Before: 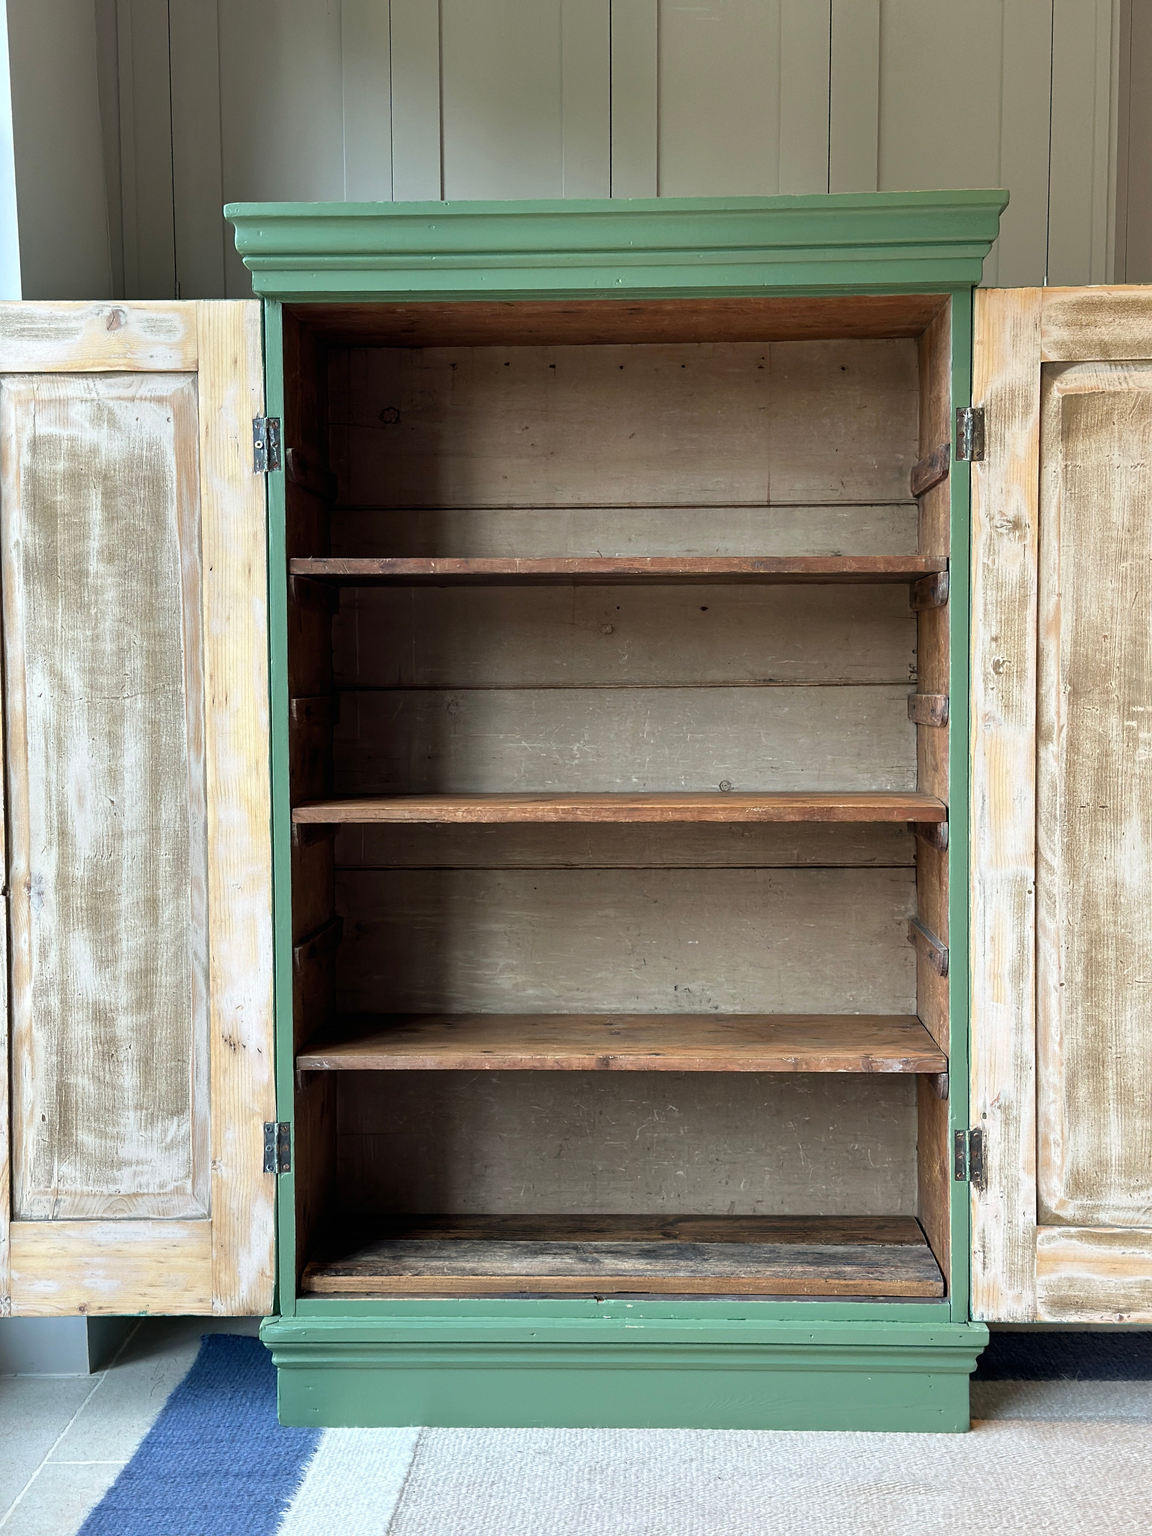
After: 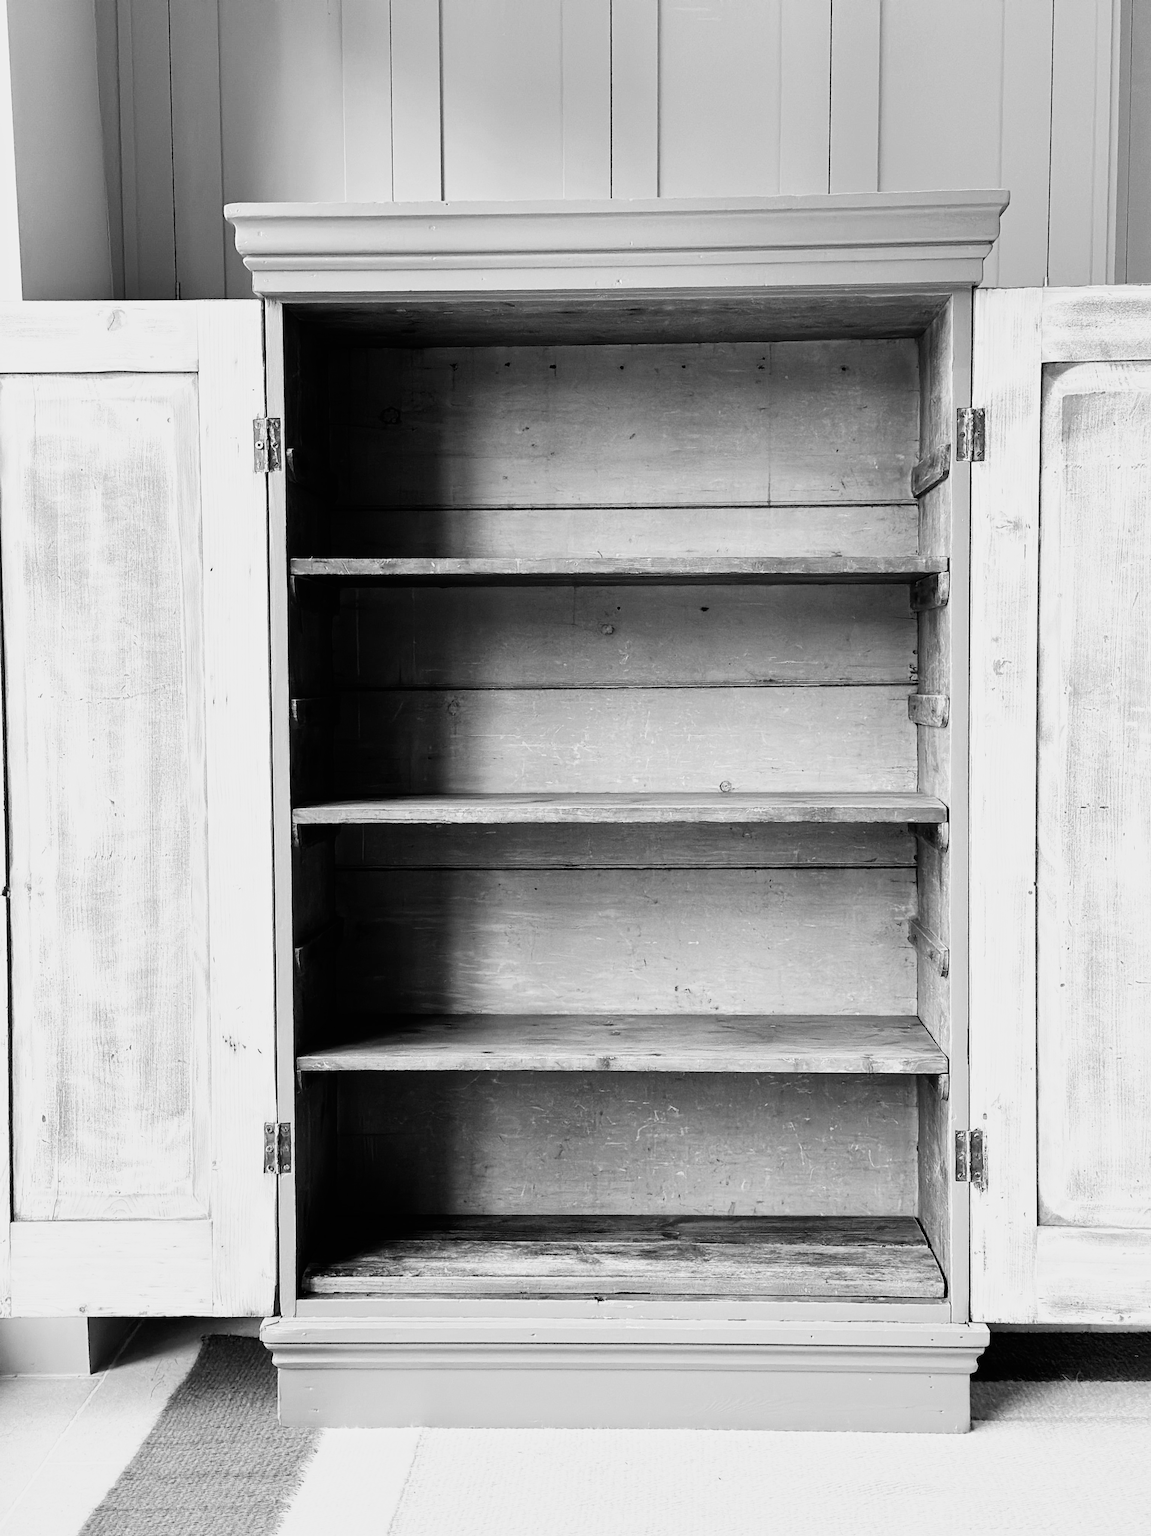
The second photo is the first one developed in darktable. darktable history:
monochrome: a -92.57, b 58.91
base curve: curves: ch0 [(0, 0) (0.007, 0.004) (0.027, 0.03) (0.046, 0.07) (0.207, 0.54) (0.442, 0.872) (0.673, 0.972) (1, 1)], preserve colors none
